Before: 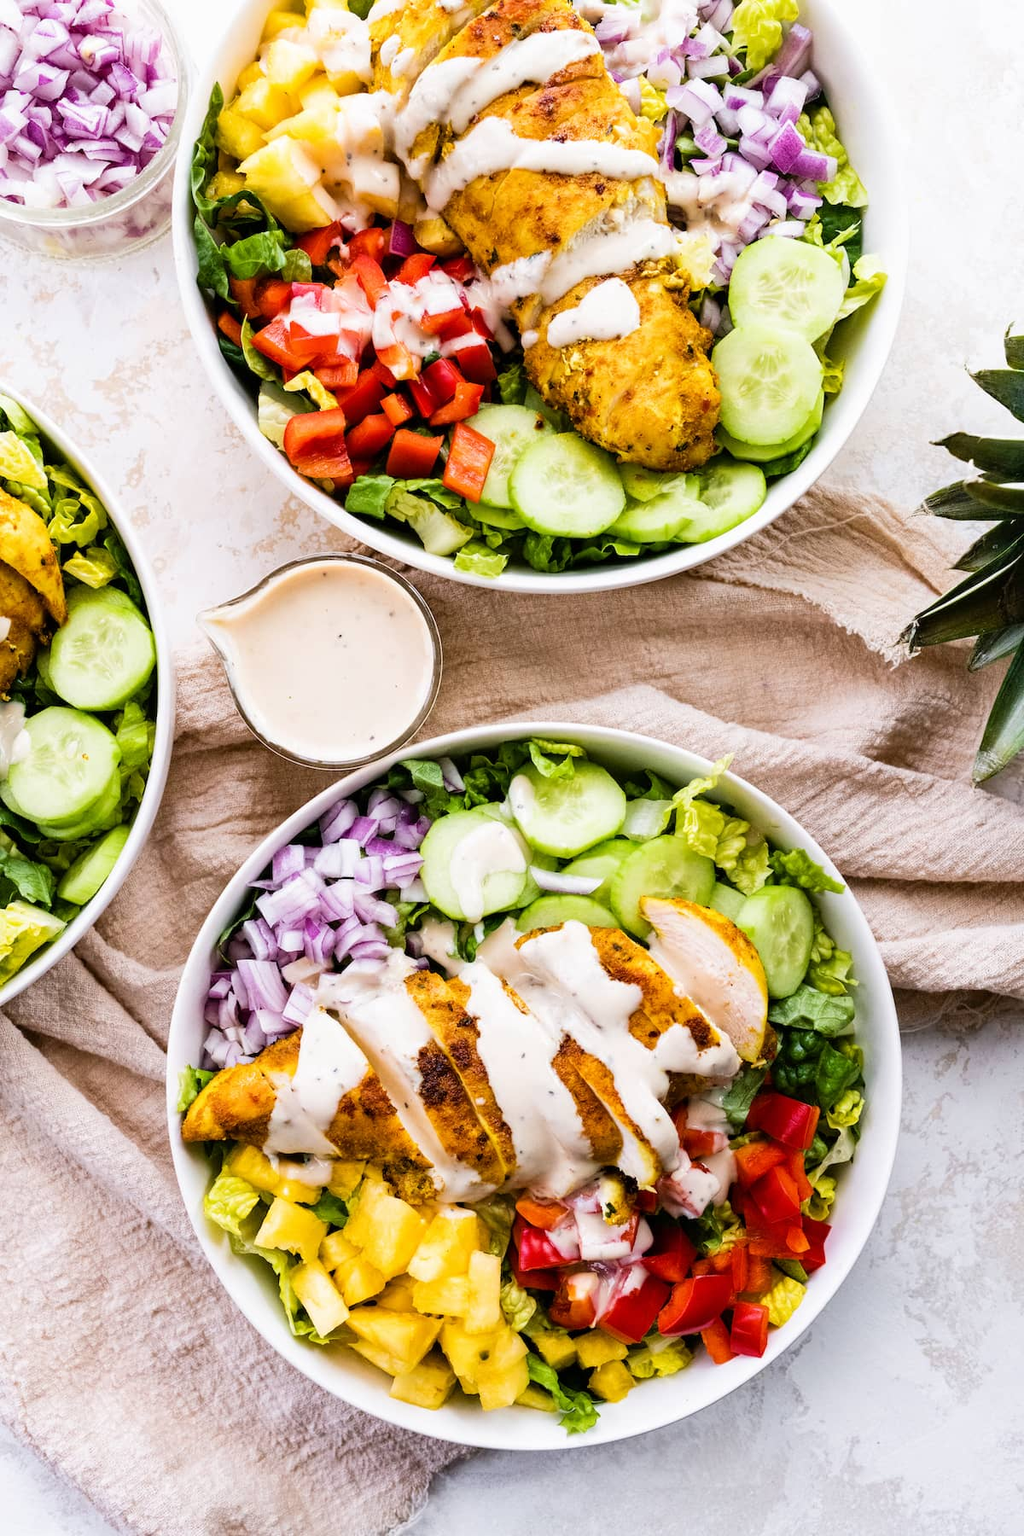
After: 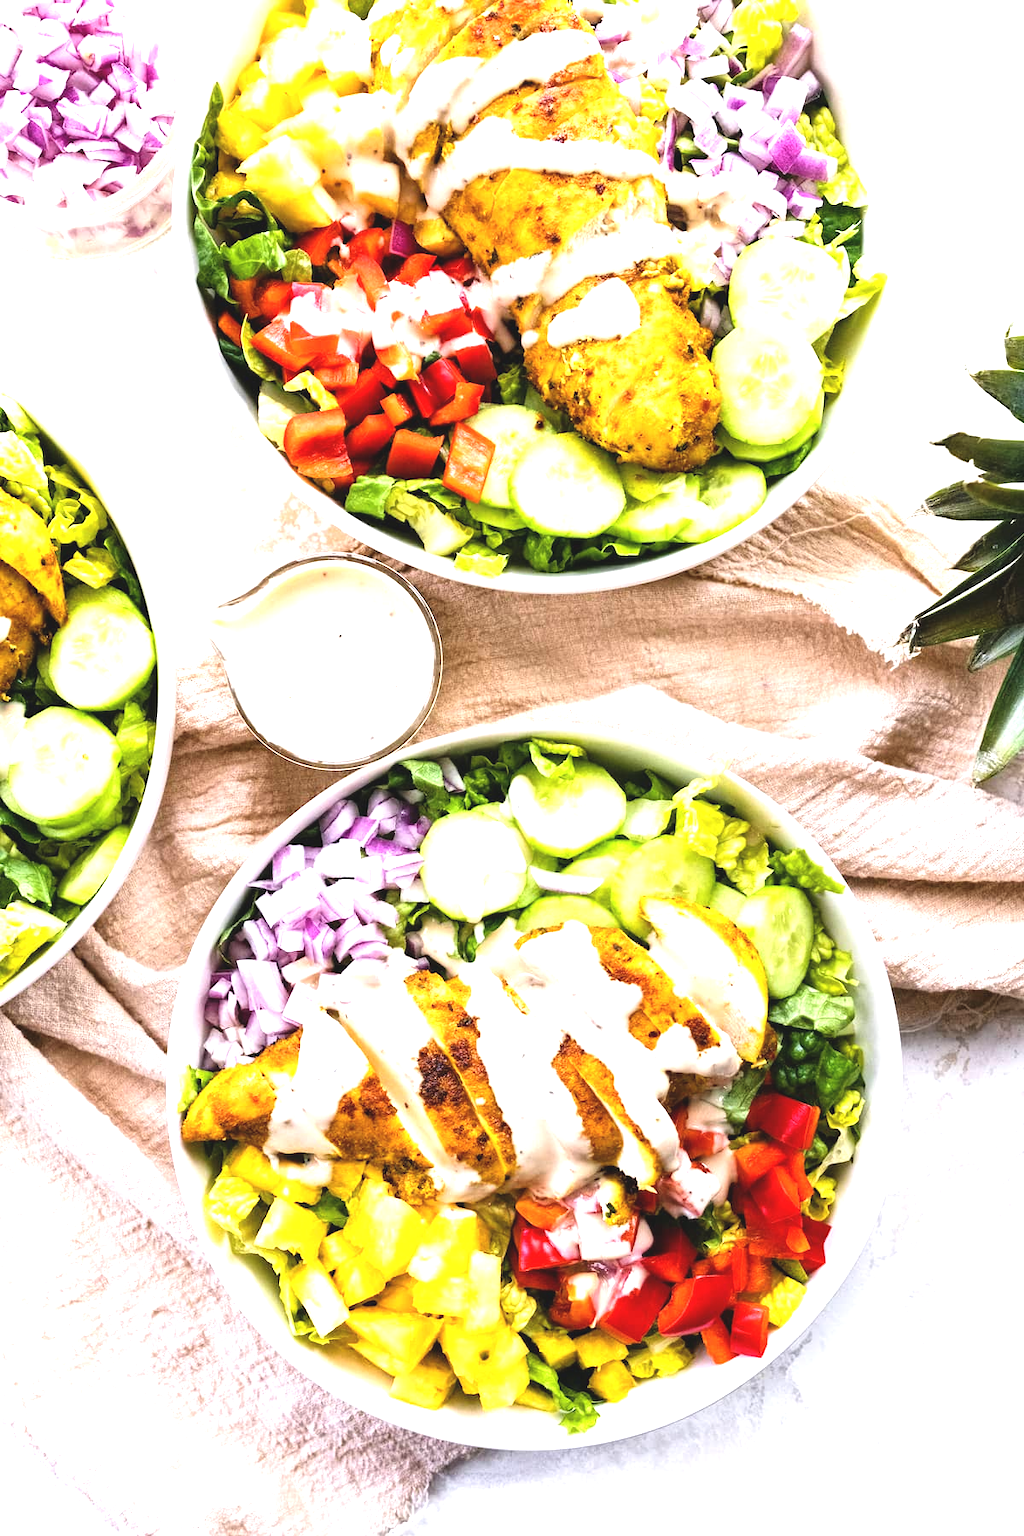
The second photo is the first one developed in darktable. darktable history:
exposure: black level correction -0.005, exposure 1.004 EV, compensate highlight preservation false
